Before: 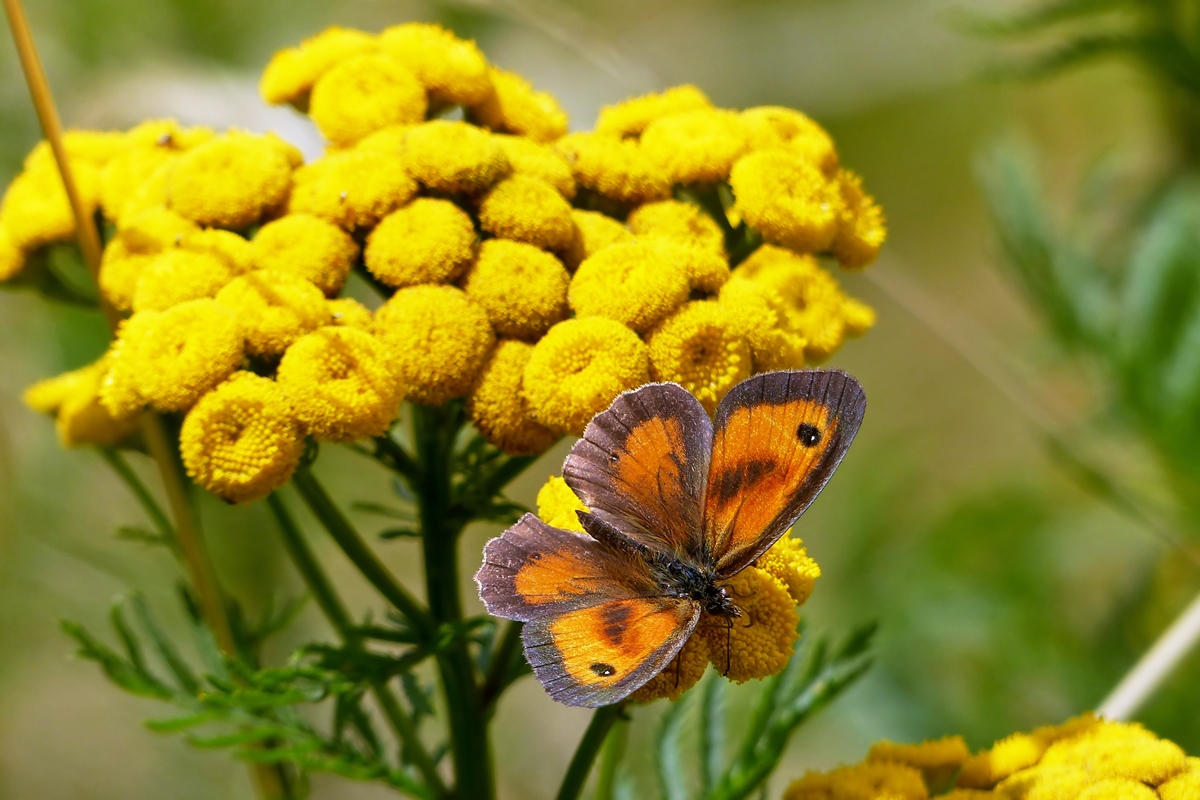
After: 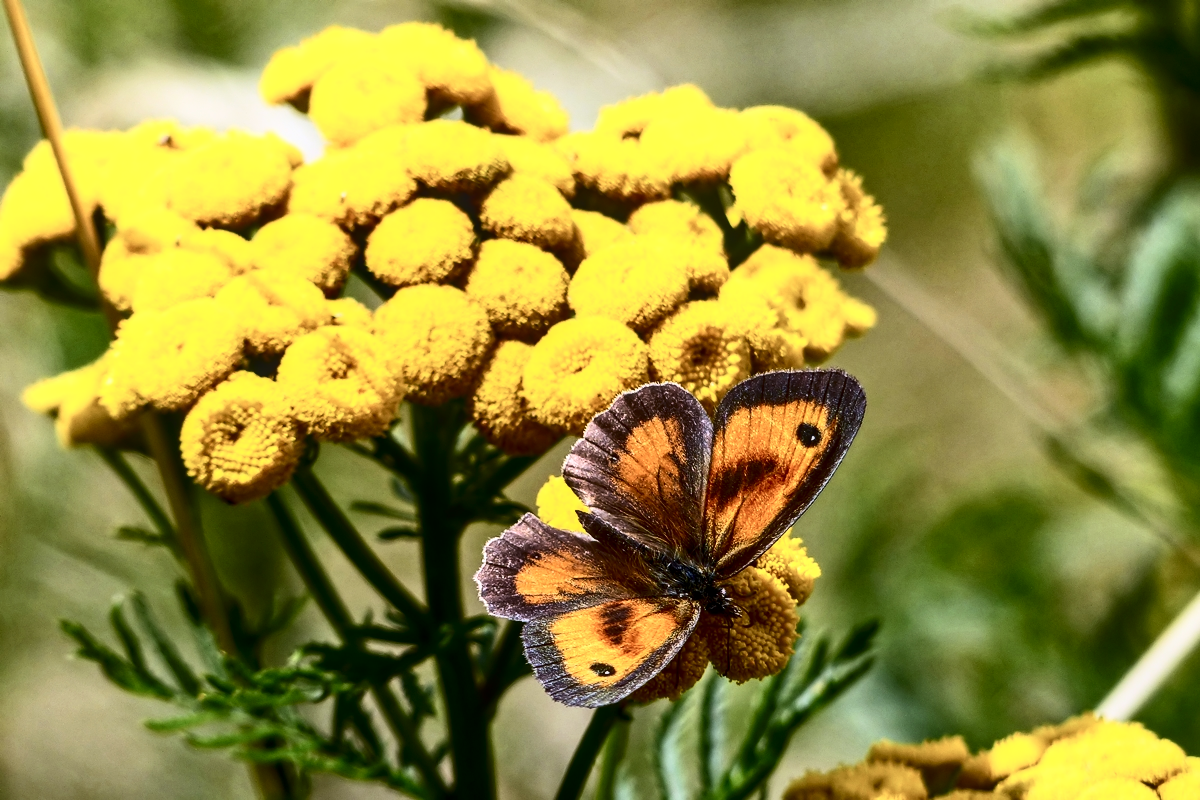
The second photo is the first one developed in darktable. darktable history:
contrast brightness saturation: contrast 0.488, saturation -0.087
local contrast: on, module defaults
